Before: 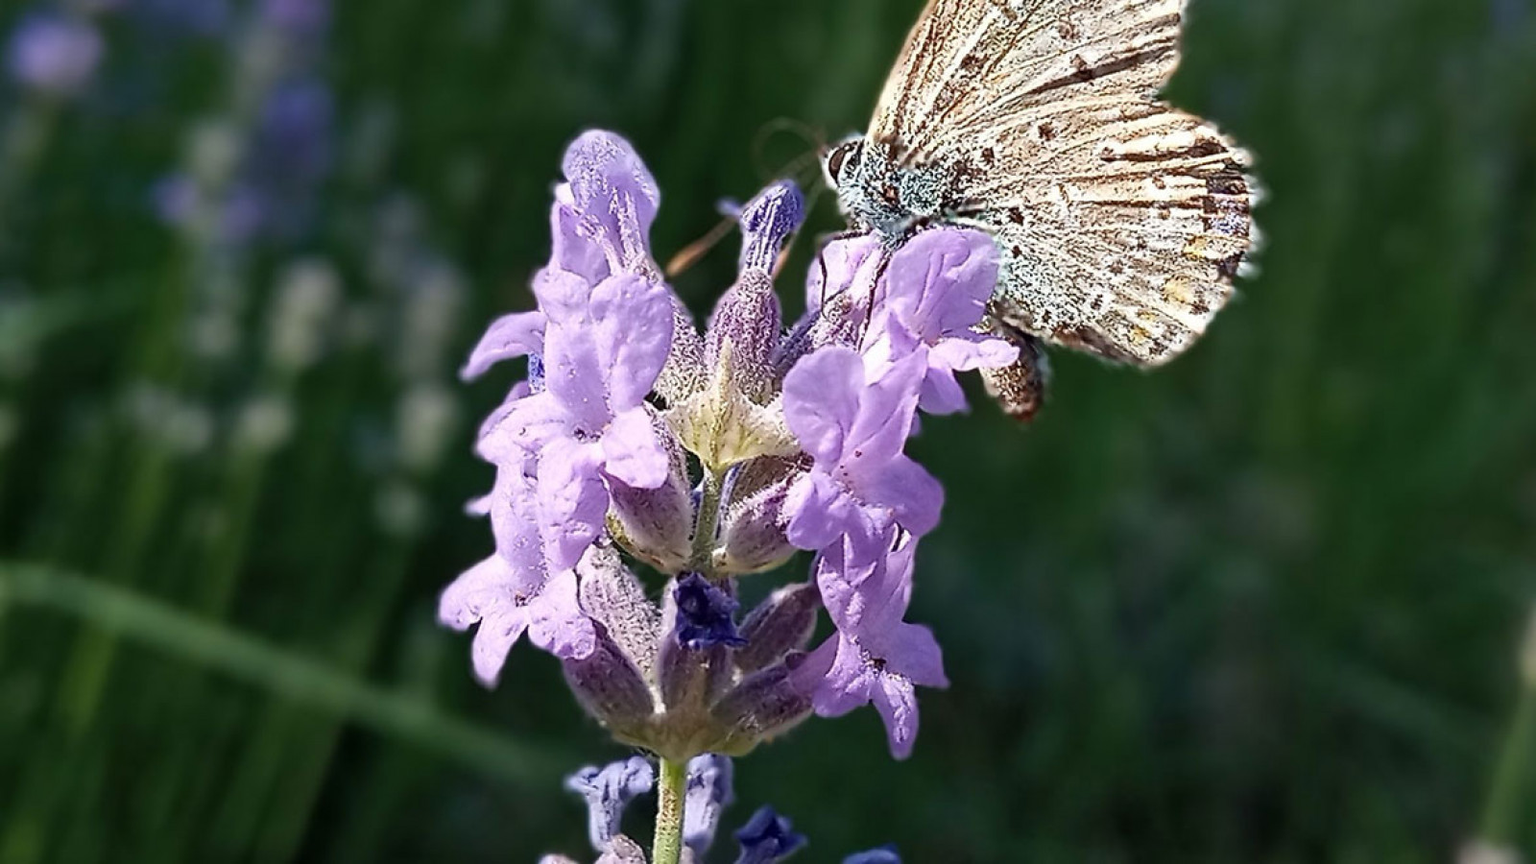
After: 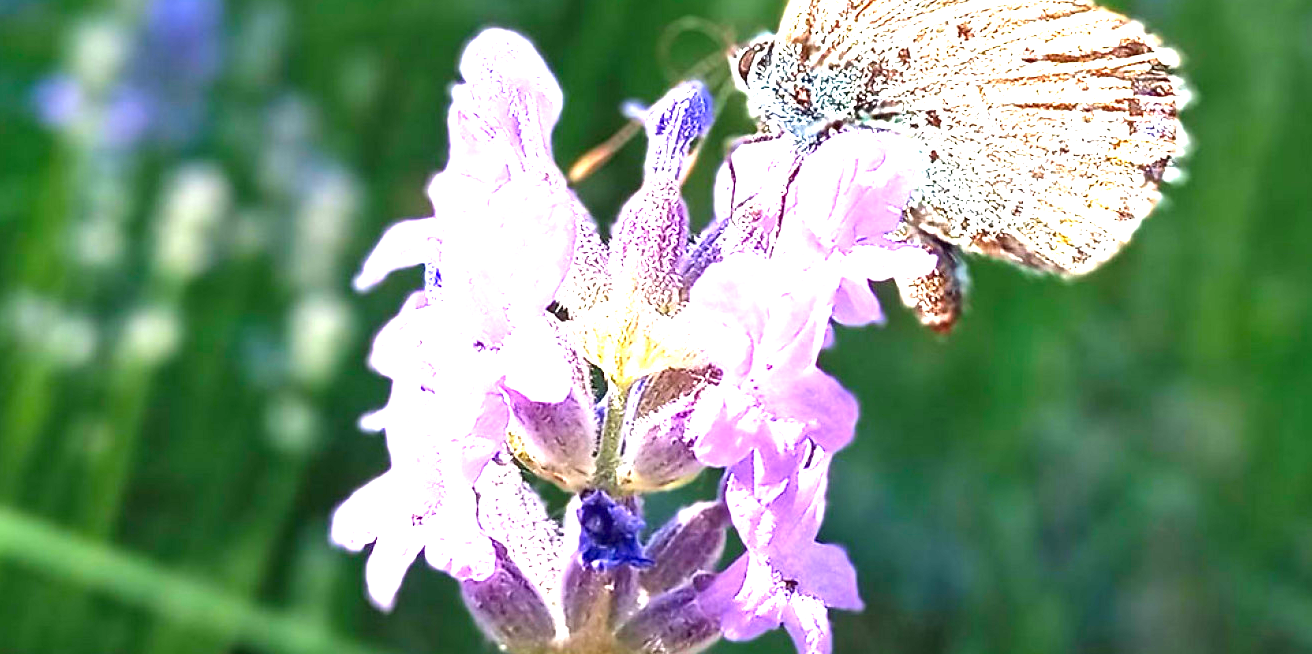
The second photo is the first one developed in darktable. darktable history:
color correction: saturation 1.1
crop: left 7.856%, top 11.836%, right 10.12%, bottom 15.387%
exposure: black level correction 0, exposure 2.088 EV, compensate exposure bias true, compensate highlight preservation false
white balance: emerald 1
contrast brightness saturation: saturation 0.18
